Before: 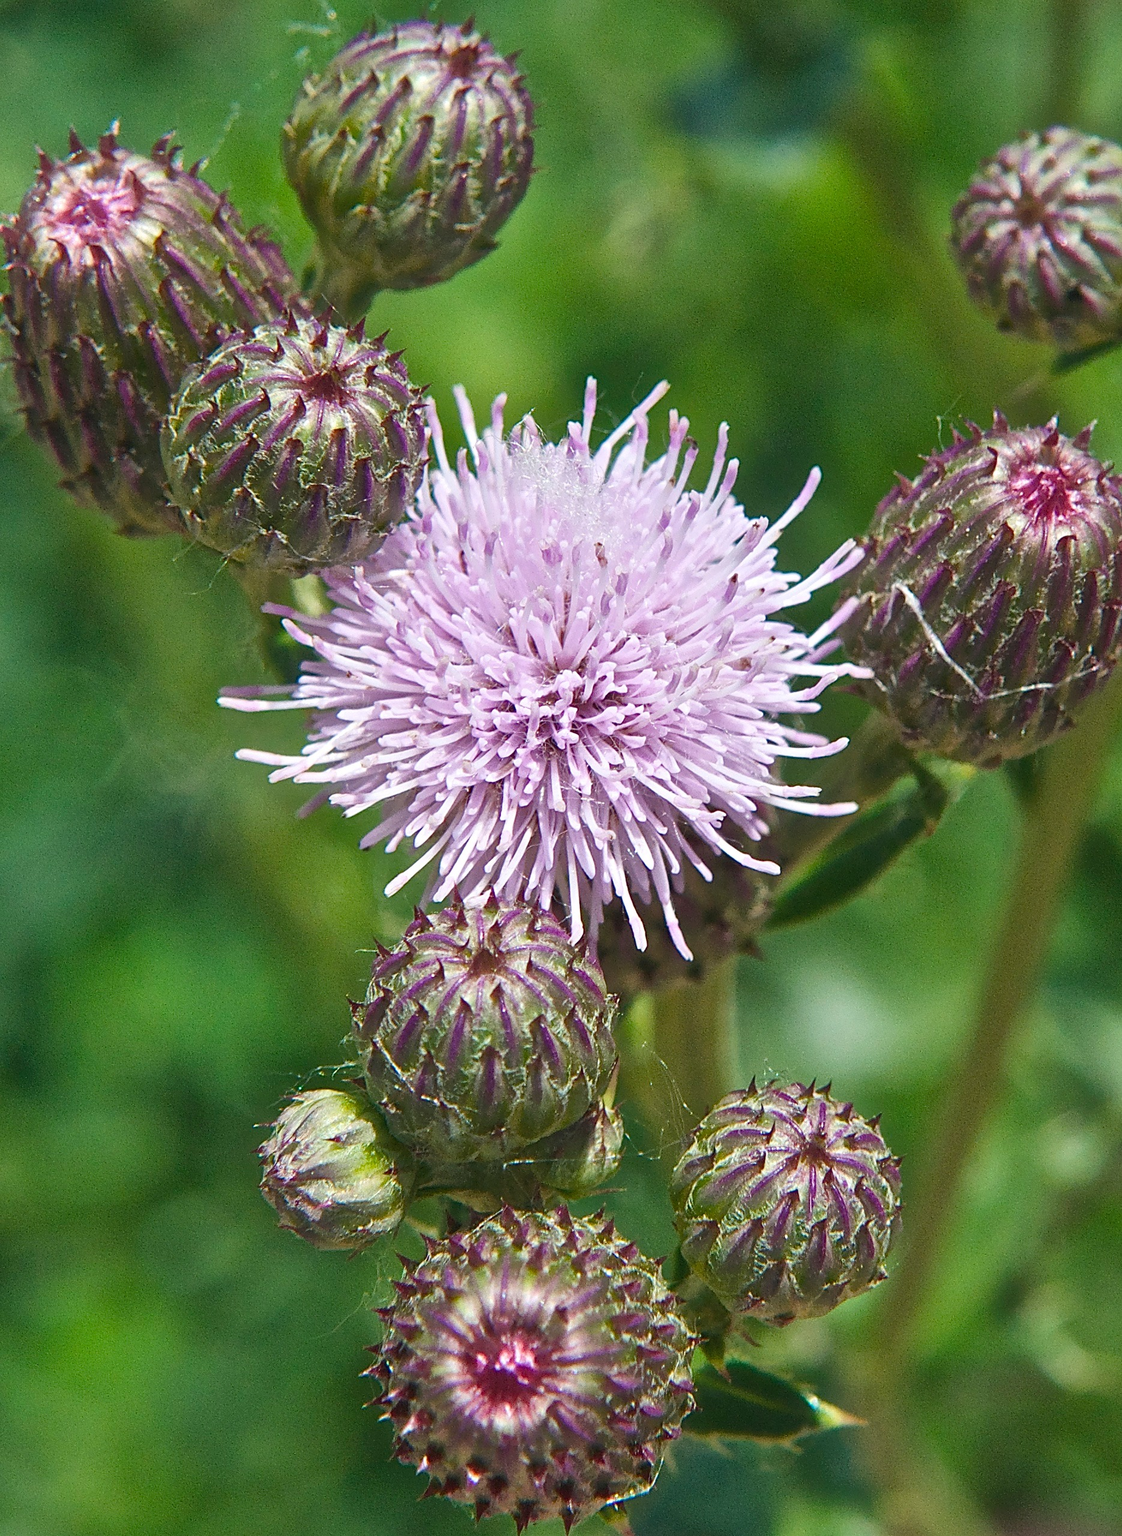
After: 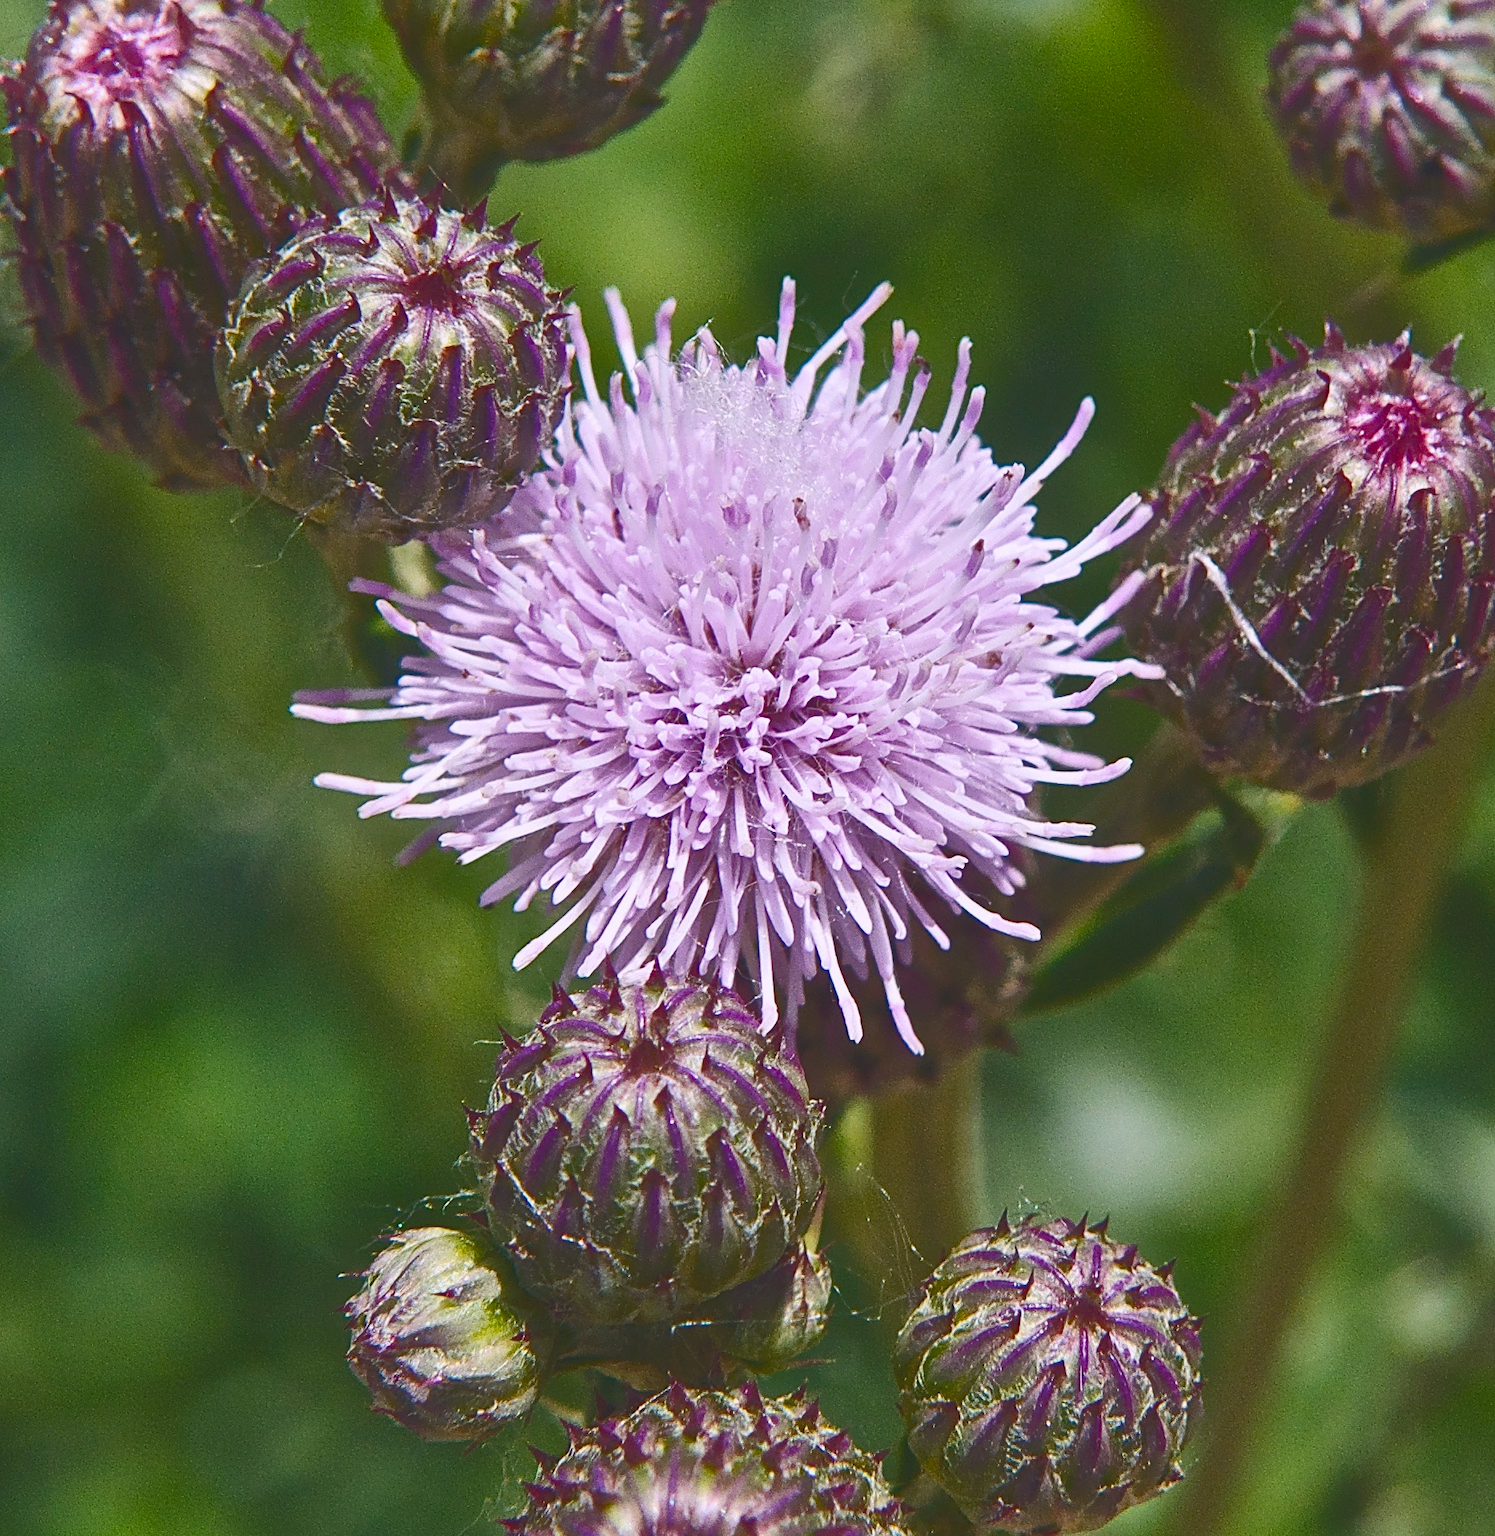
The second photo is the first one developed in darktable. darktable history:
crop: top 11.038%, bottom 13.962%
tone curve: curves: ch0 [(0, 0.142) (0.384, 0.314) (0.752, 0.711) (0.991, 0.95)]; ch1 [(0.006, 0.129) (0.346, 0.384) (1, 1)]; ch2 [(0.003, 0.057) (0.261, 0.248) (1, 1)], color space Lab, independent channels
